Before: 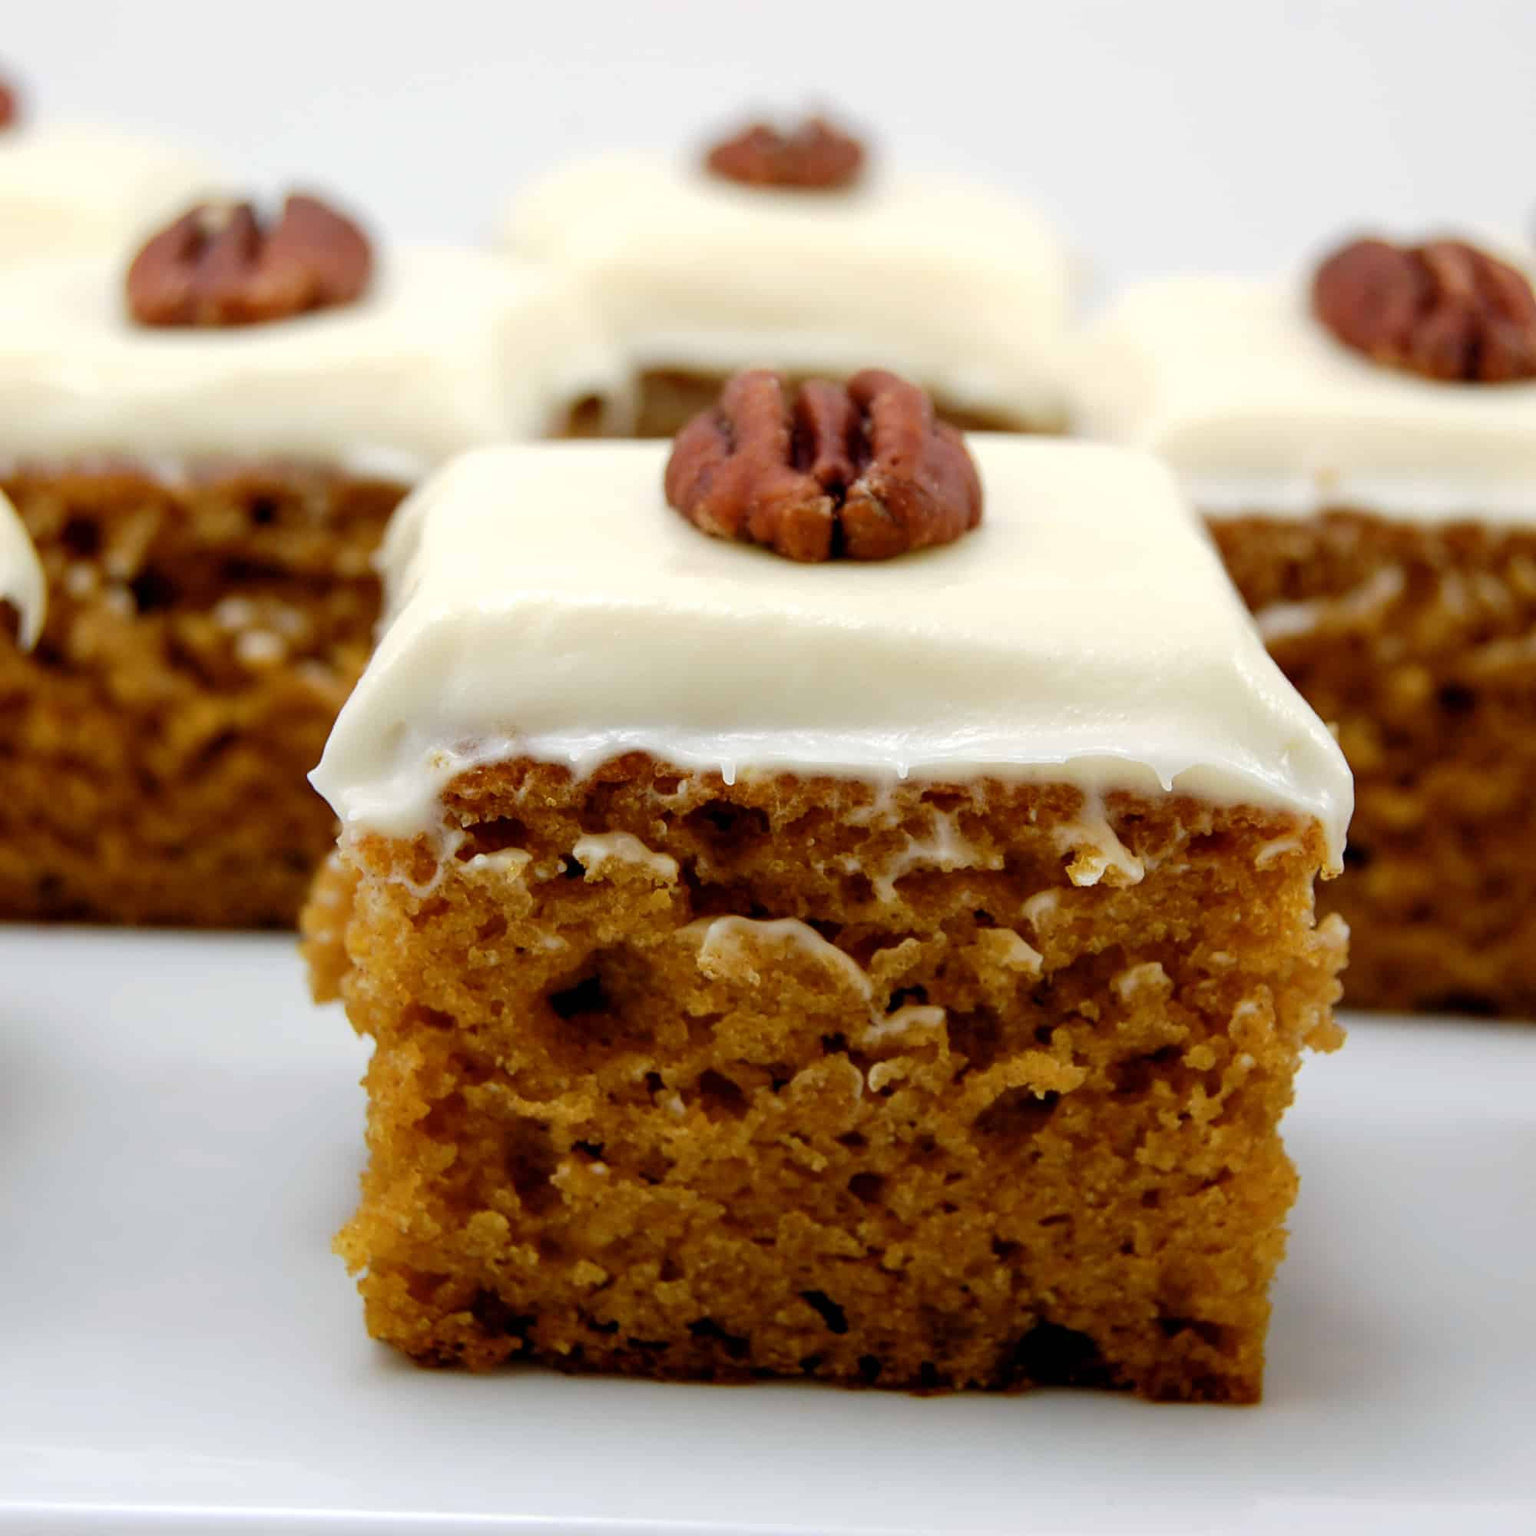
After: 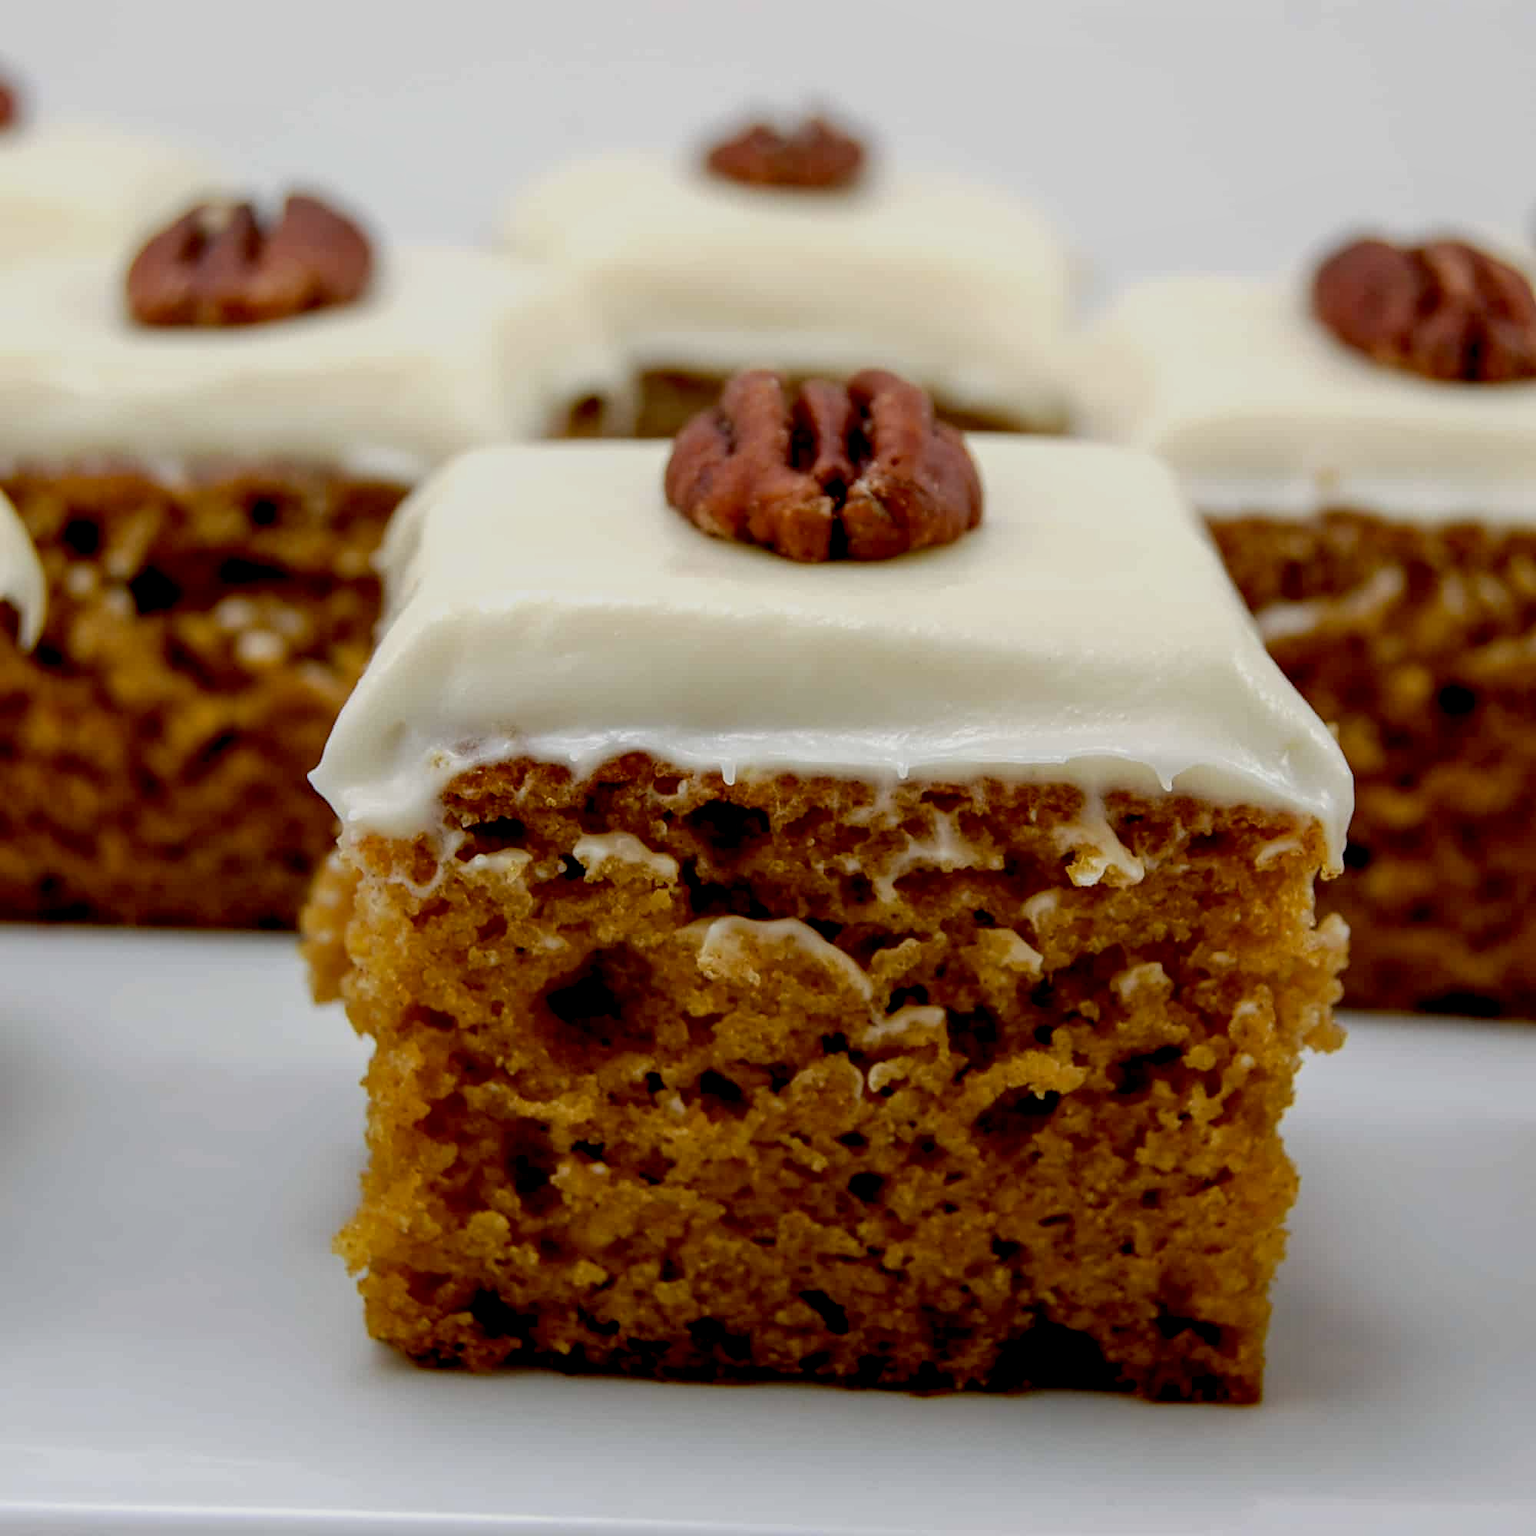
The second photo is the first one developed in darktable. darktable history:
exposure: black level correction 0.011, exposure -0.478 EV, compensate highlight preservation false
local contrast: on, module defaults
